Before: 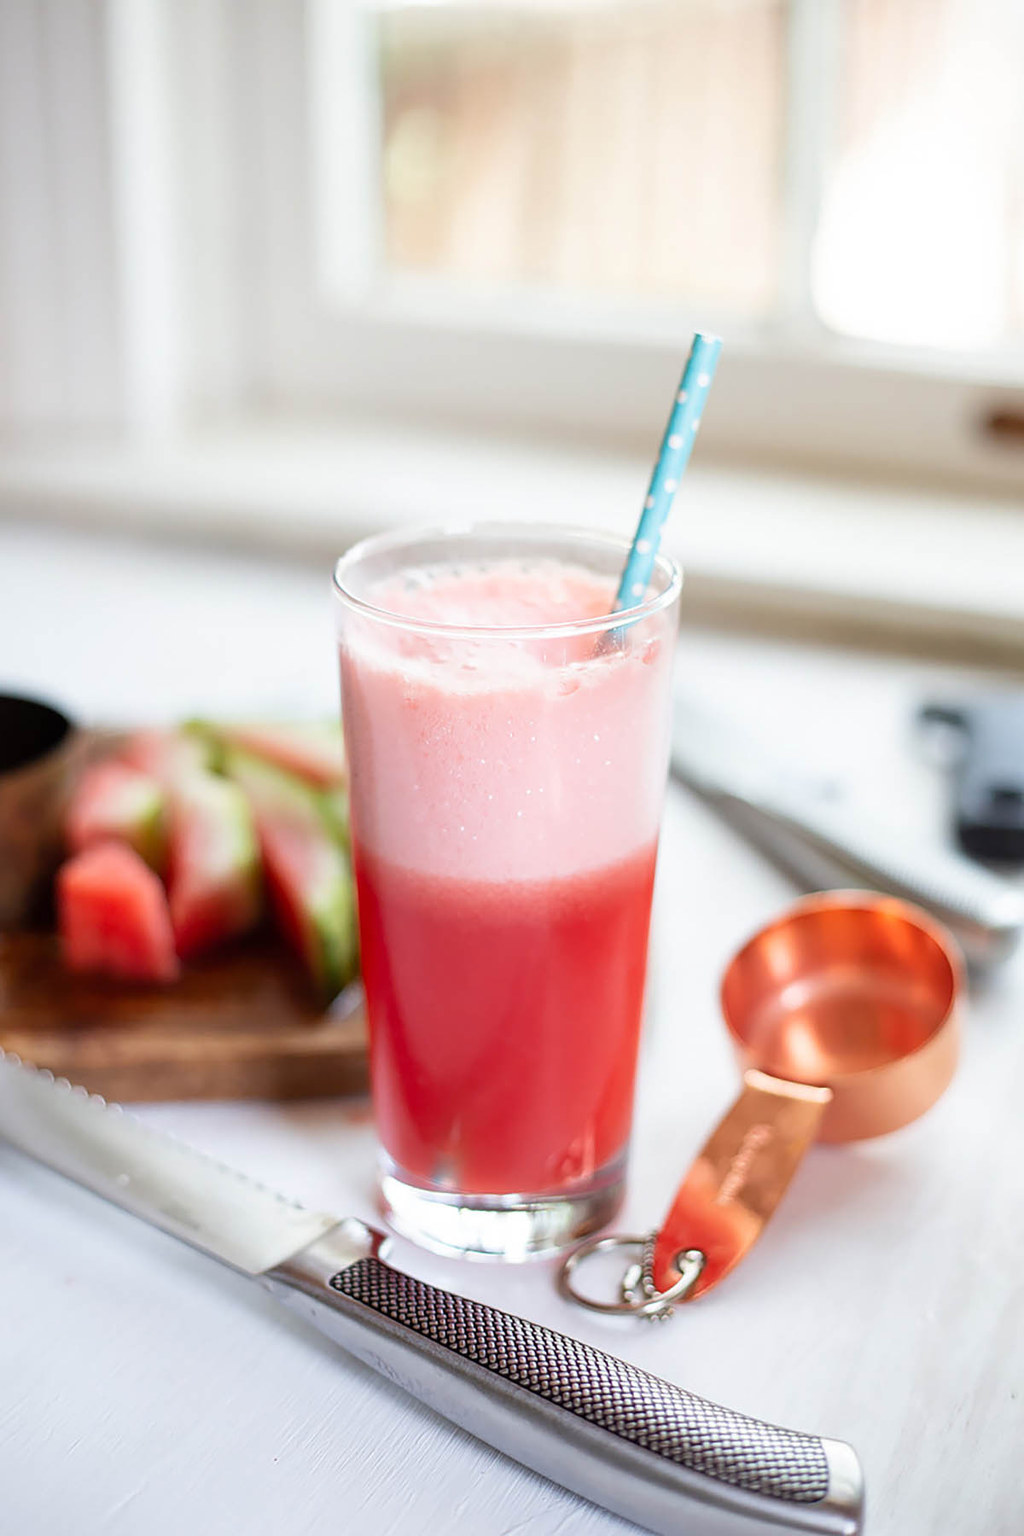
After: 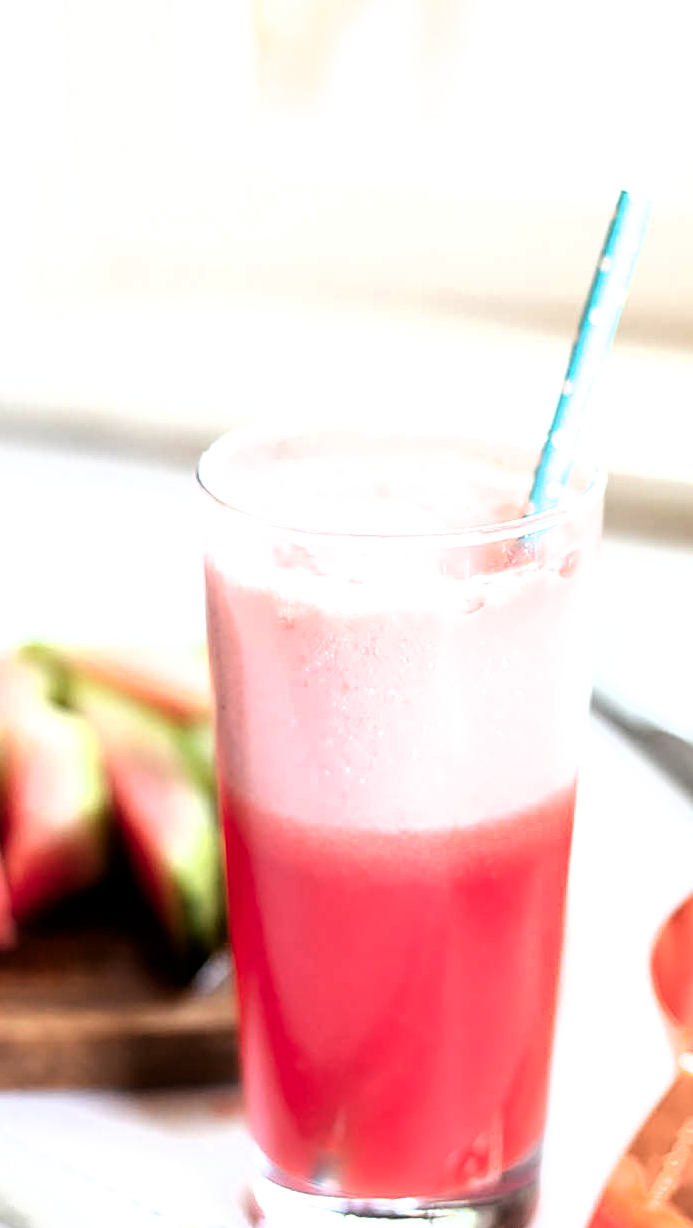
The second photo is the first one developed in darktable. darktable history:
contrast brightness saturation: saturation 0.13
crop: left 16.202%, top 11.208%, right 26.045%, bottom 20.557%
color zones: curves: ch1 [(0, 0.523) (0.143, 0.545) (0.286, 0.52) (0.429, 0.506) (0.571, 0.503) (0.714, 0.503) (0.857, 0.508) (1, 0.523)]
filmic rgb: black relative exposure -8.2 EV, white relative exposure 2.2 EV, threshold 3 EV, hardness 7.11, latitude 85.74%, contrast 1.696, highlights saturation mix -4%, shadows ↔ highlights balance -2.69%, color science v5 (2021), contrast in shadows safe, contrast in highlights safe, enable highlight reconstruction true
